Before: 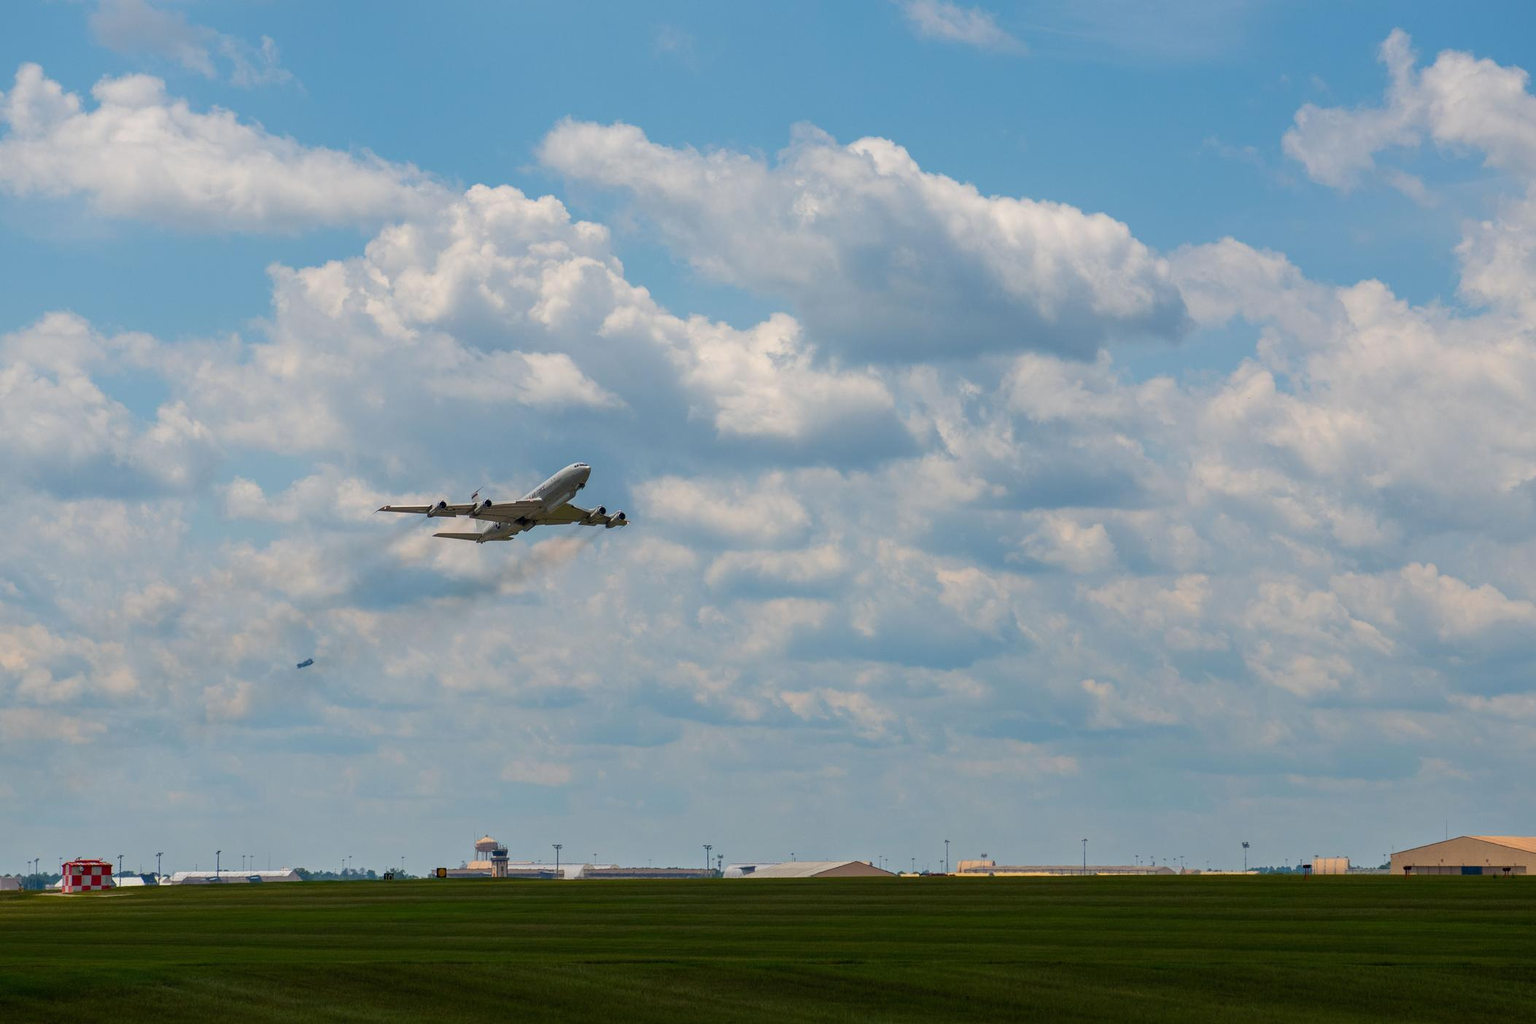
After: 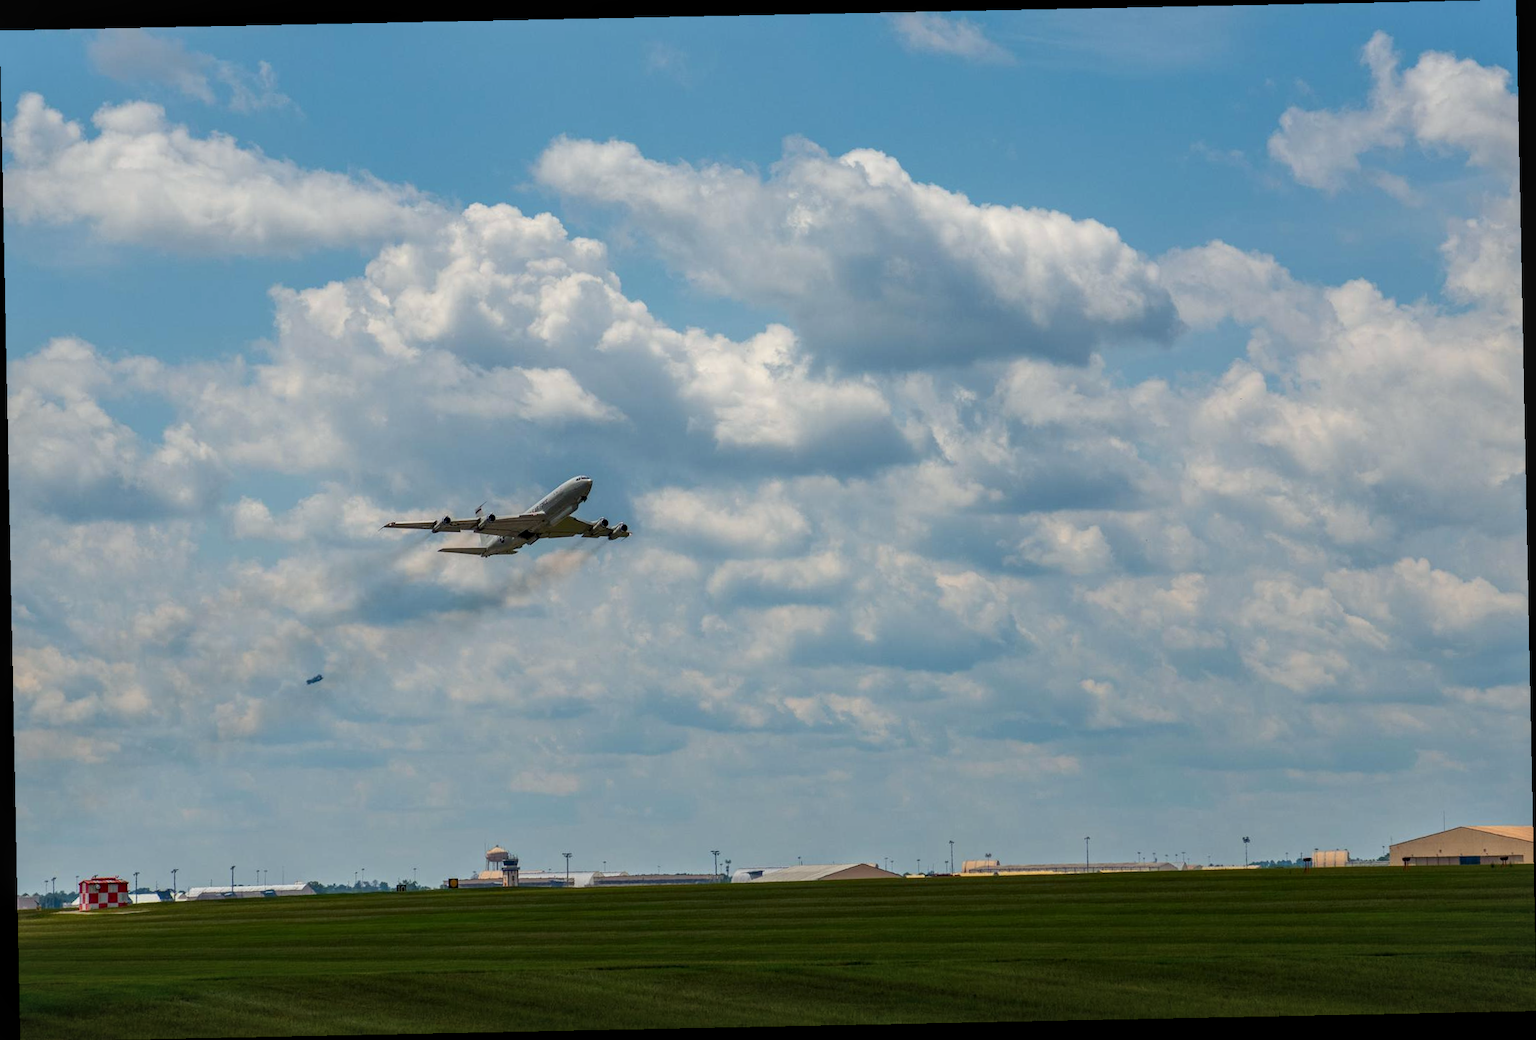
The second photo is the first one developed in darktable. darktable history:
rotate and perspective: rotation -1.17°, automatic cropping off
local contrast: detail 130%
white balance: red 0.978, blue 0.999
